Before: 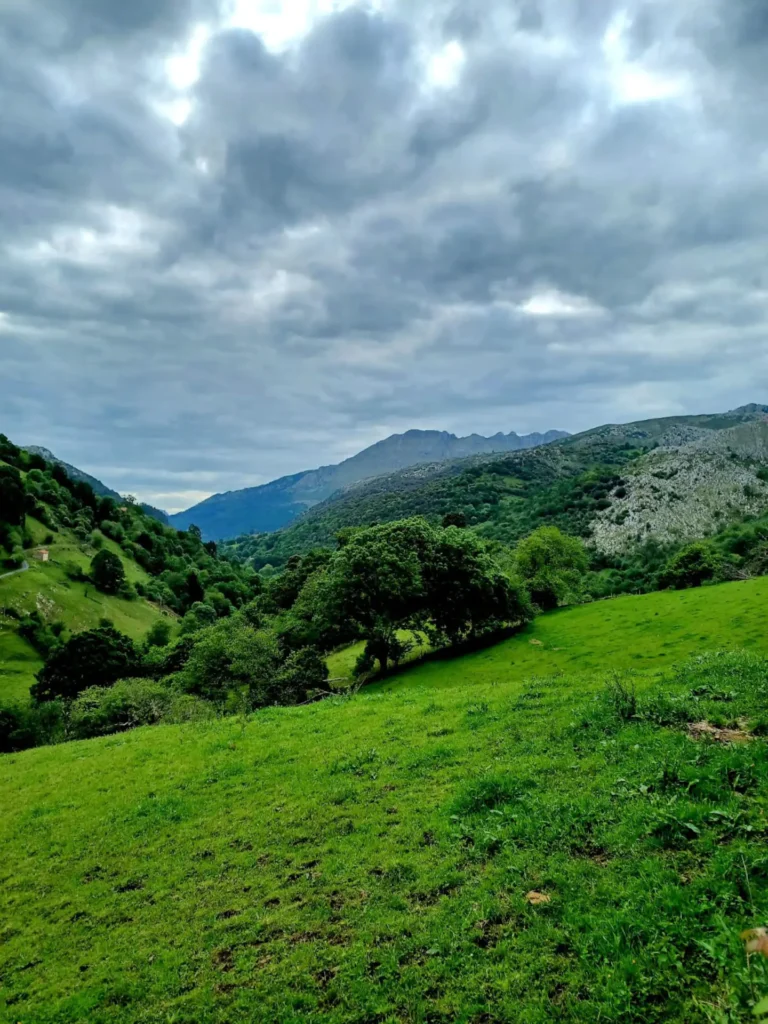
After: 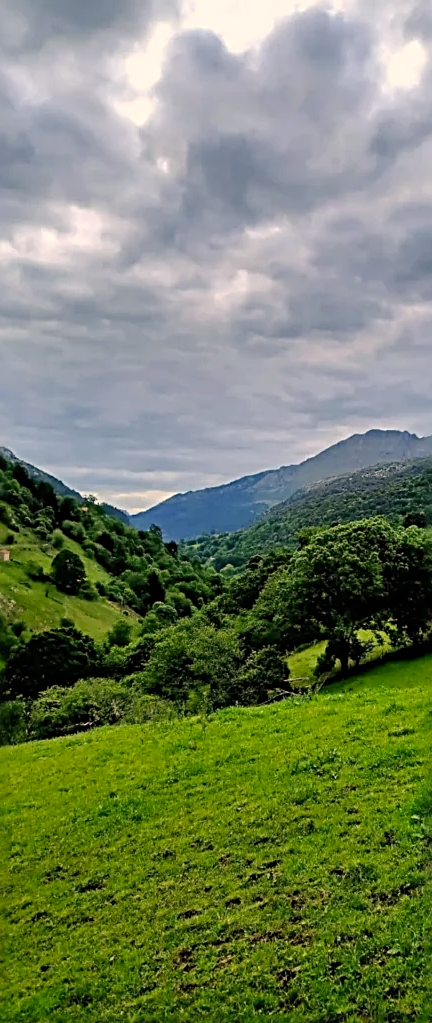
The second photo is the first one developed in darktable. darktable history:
crop: left 5.114%, right 38.589%
color correction: highlights a* 11.96, highlights b* 11.58
sharpen: radius 2.817, amount 0.715
